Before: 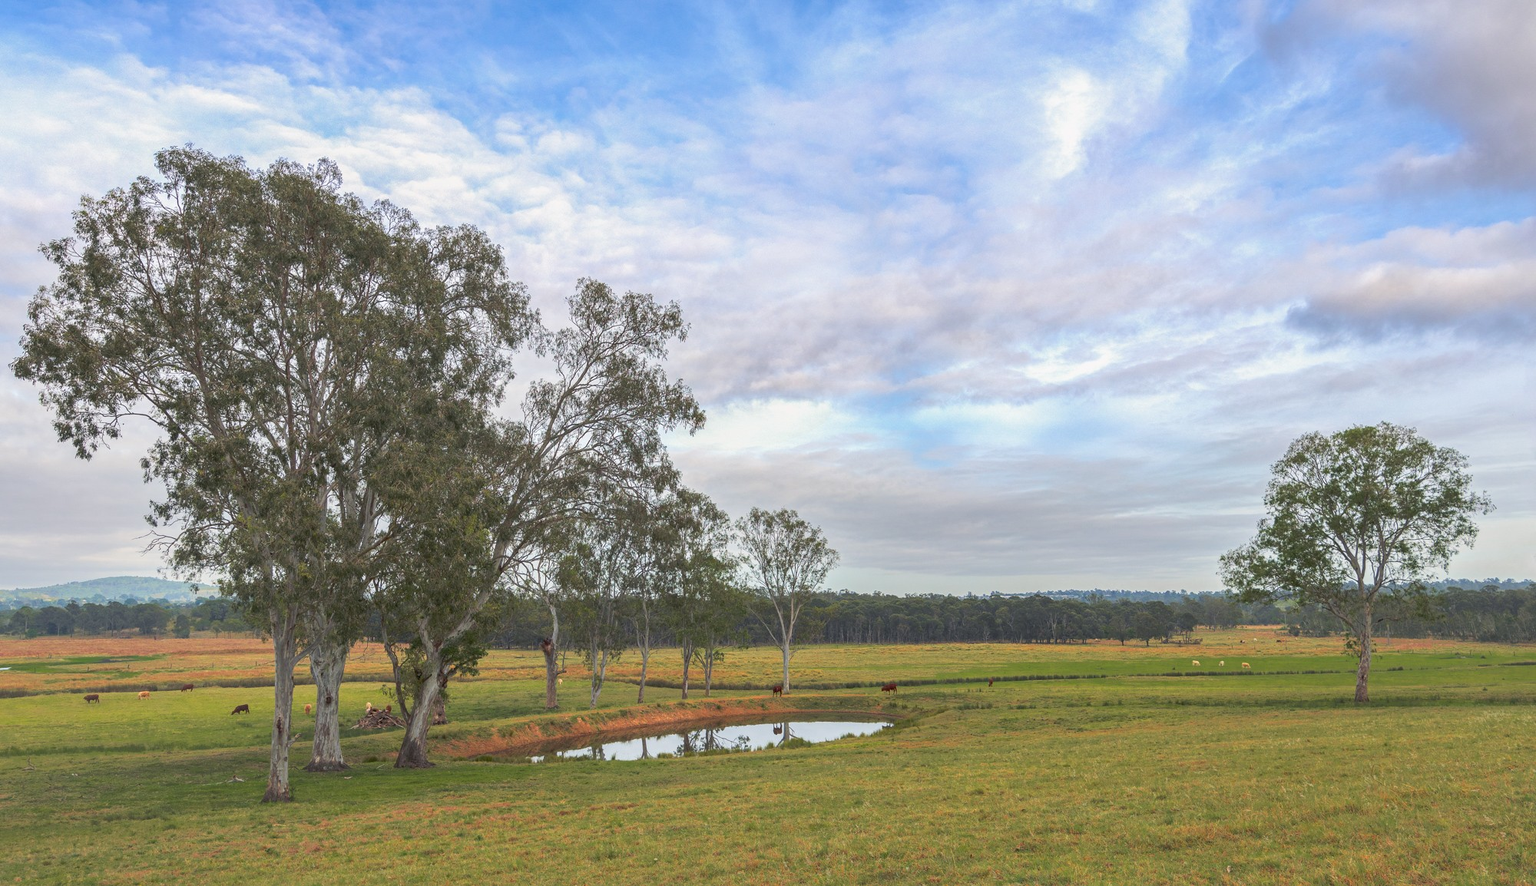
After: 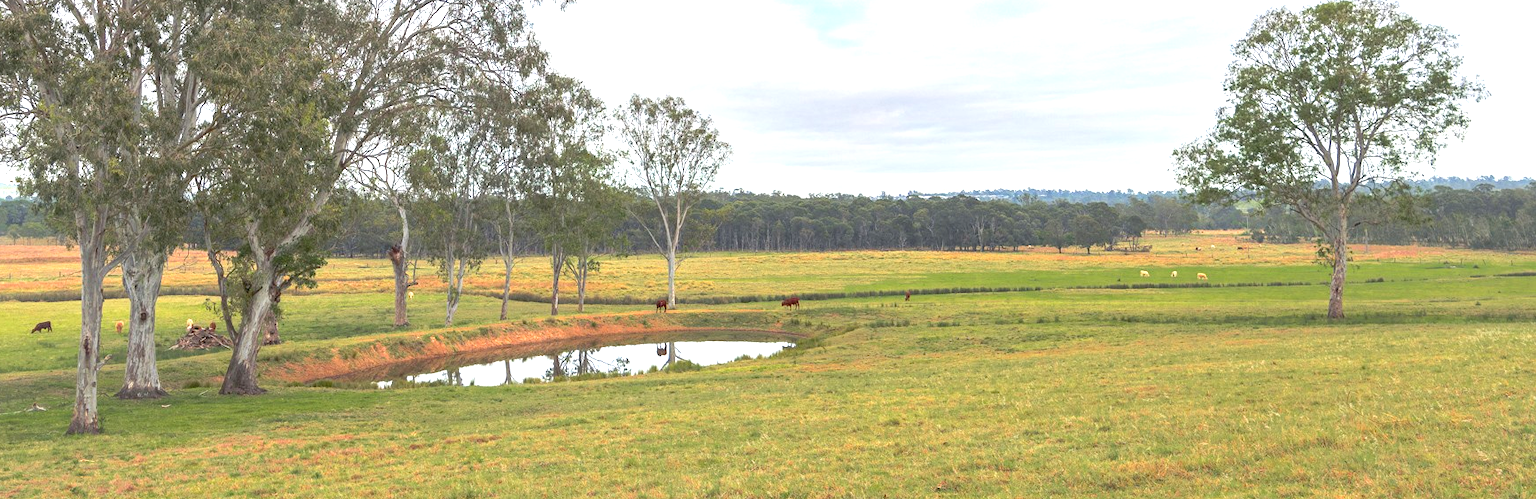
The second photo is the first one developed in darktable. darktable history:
crop and rotate: left 13.306%, top 48.129%, bottom 2.928%
exposure: exposure 1 EV, compensate highlight preservation false
